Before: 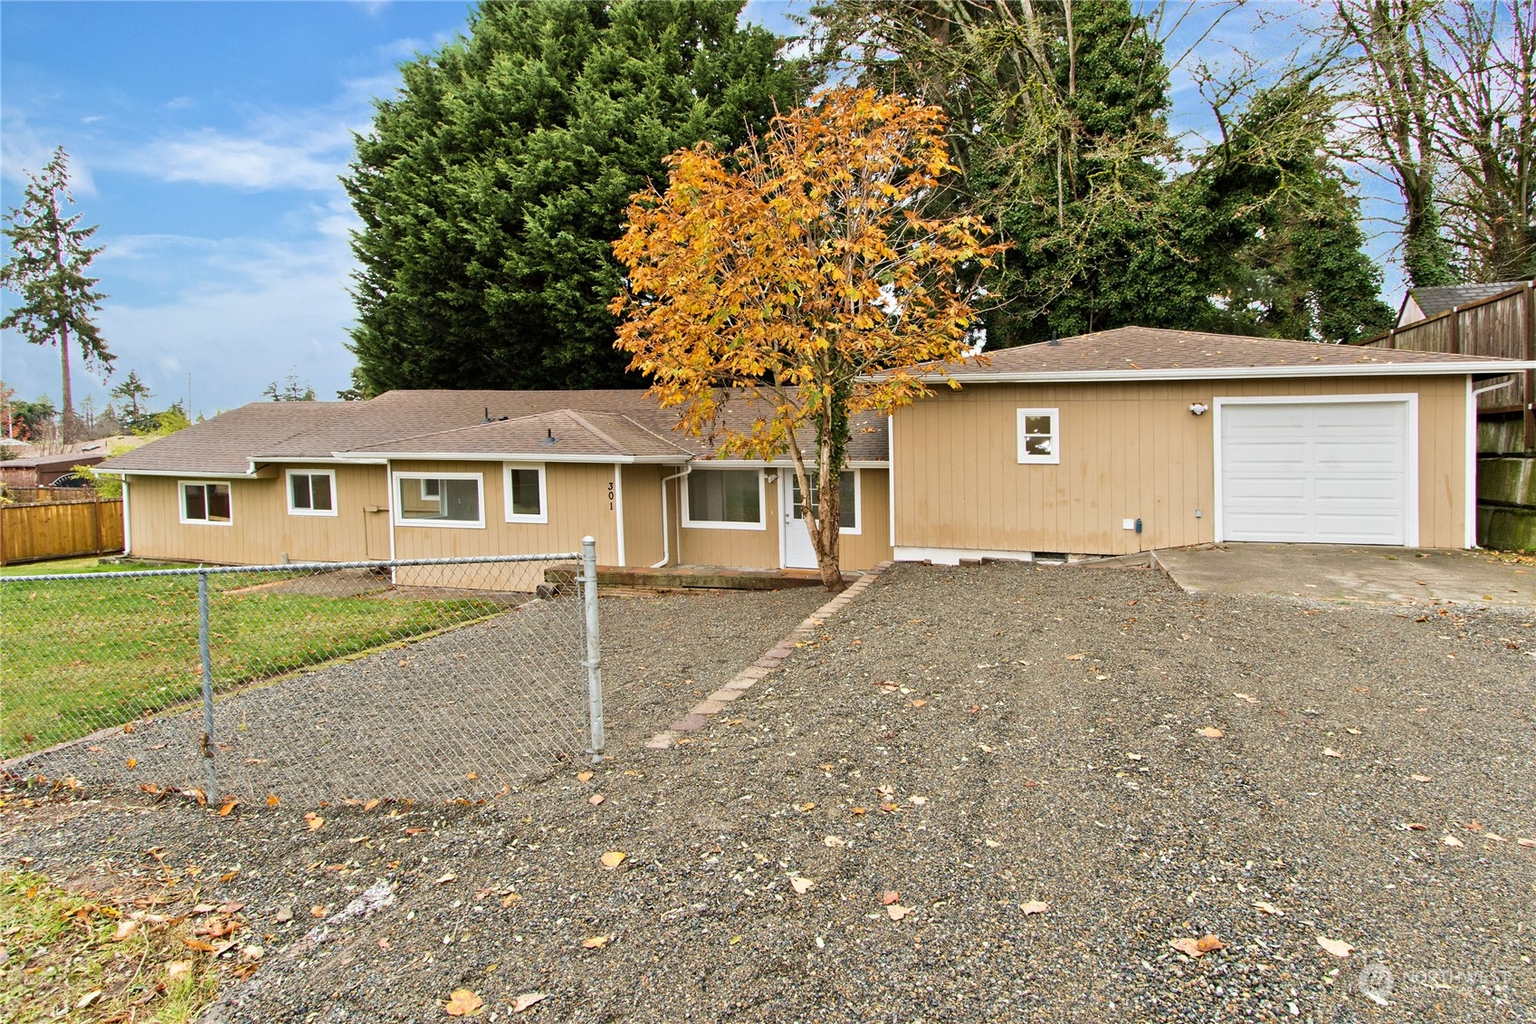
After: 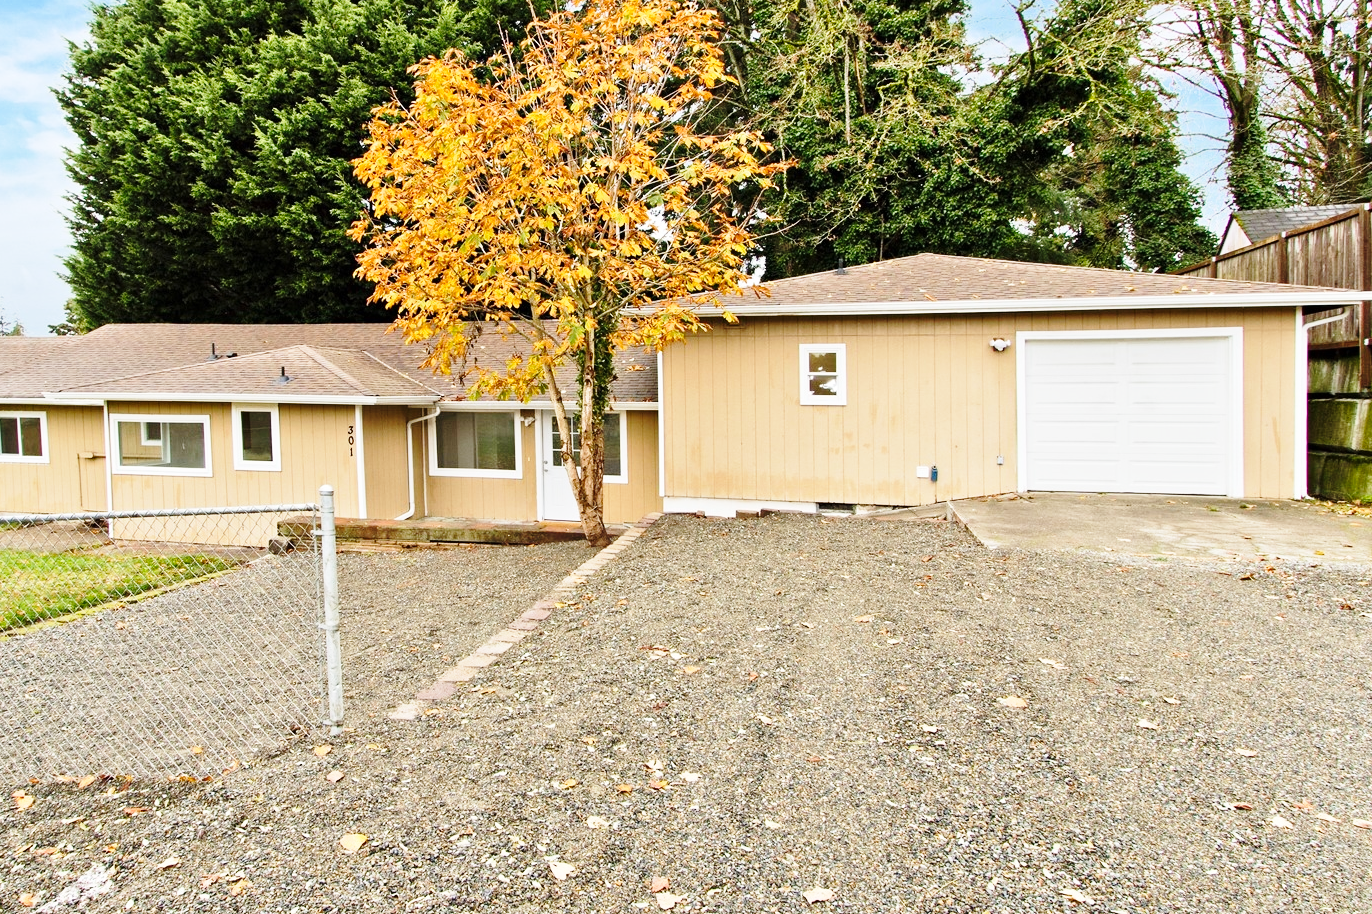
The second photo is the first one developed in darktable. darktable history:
base curve: curves: ch0 [(0, 0) (0.028, 0.03) (0.121, 0.232) (0.46, 0.748) (0.859, 0.968) (1, 1)], preserve colors none
crop: left 19.094%, top 9.472%, right 0%, bottom 9.657%
tone equalizer: edges refinement/feathering 500, mask exposure compensation -1.57 EV, preserve details no
